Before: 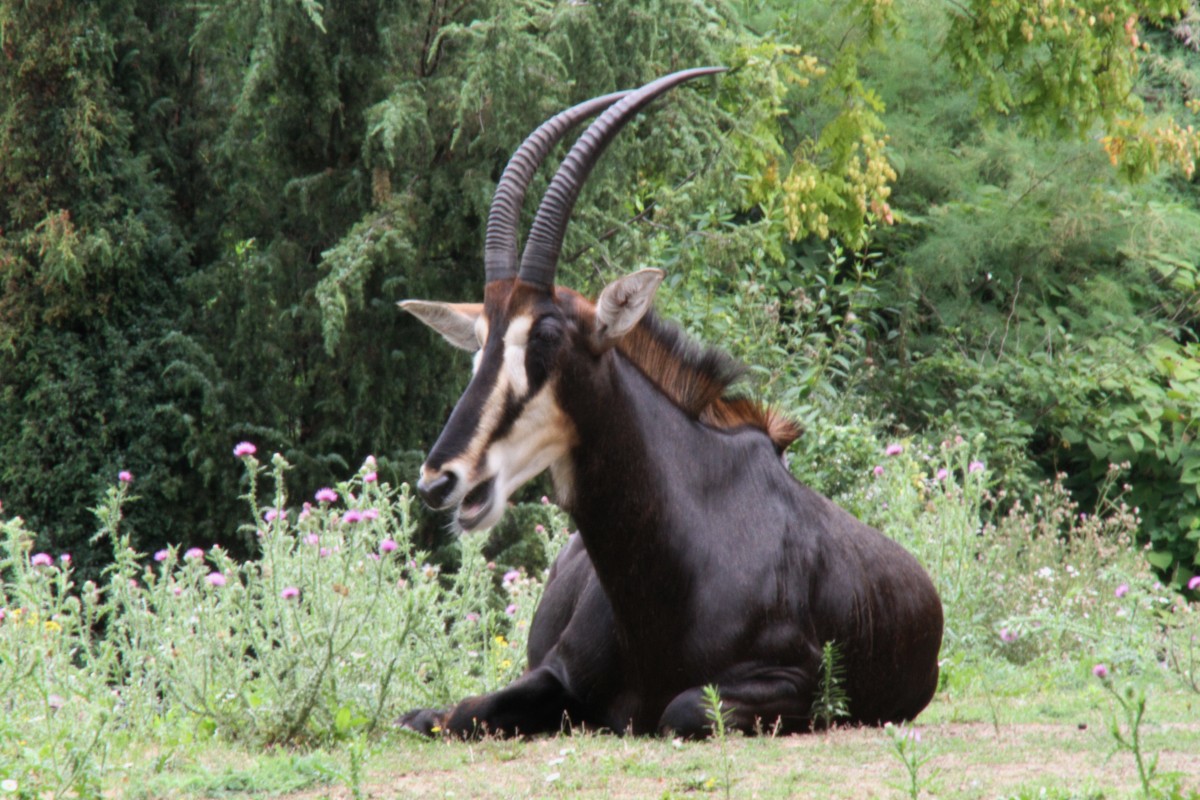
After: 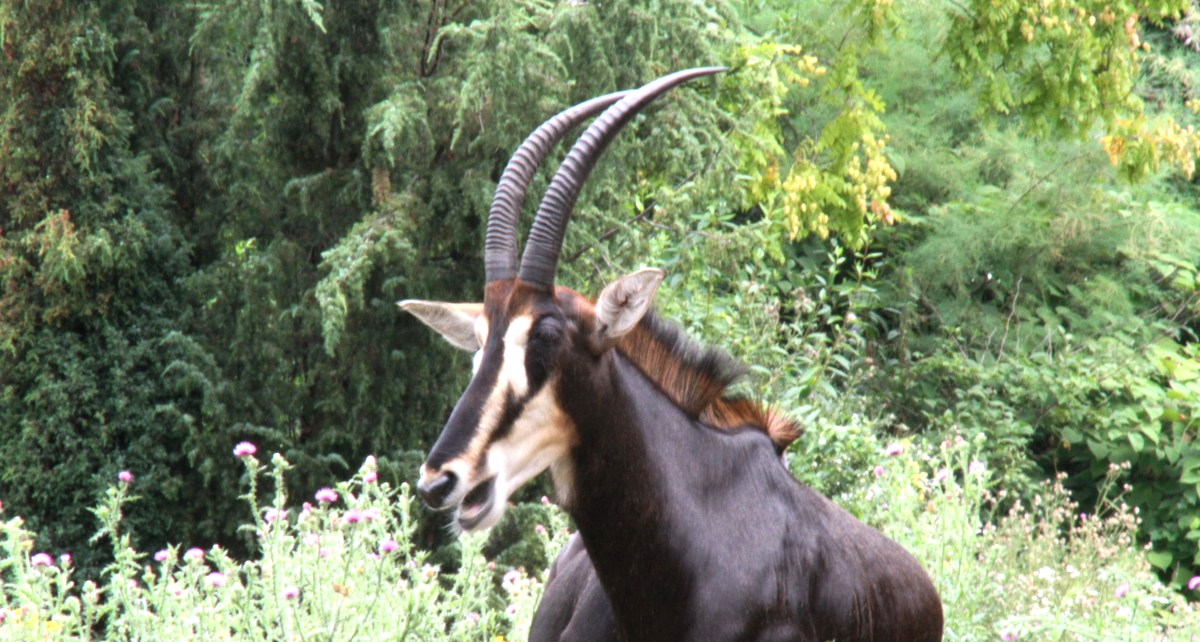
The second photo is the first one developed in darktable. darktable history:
exposure: exposure 0.74 EV, compensate highlight preservation false
crop: bottom 19.644%
